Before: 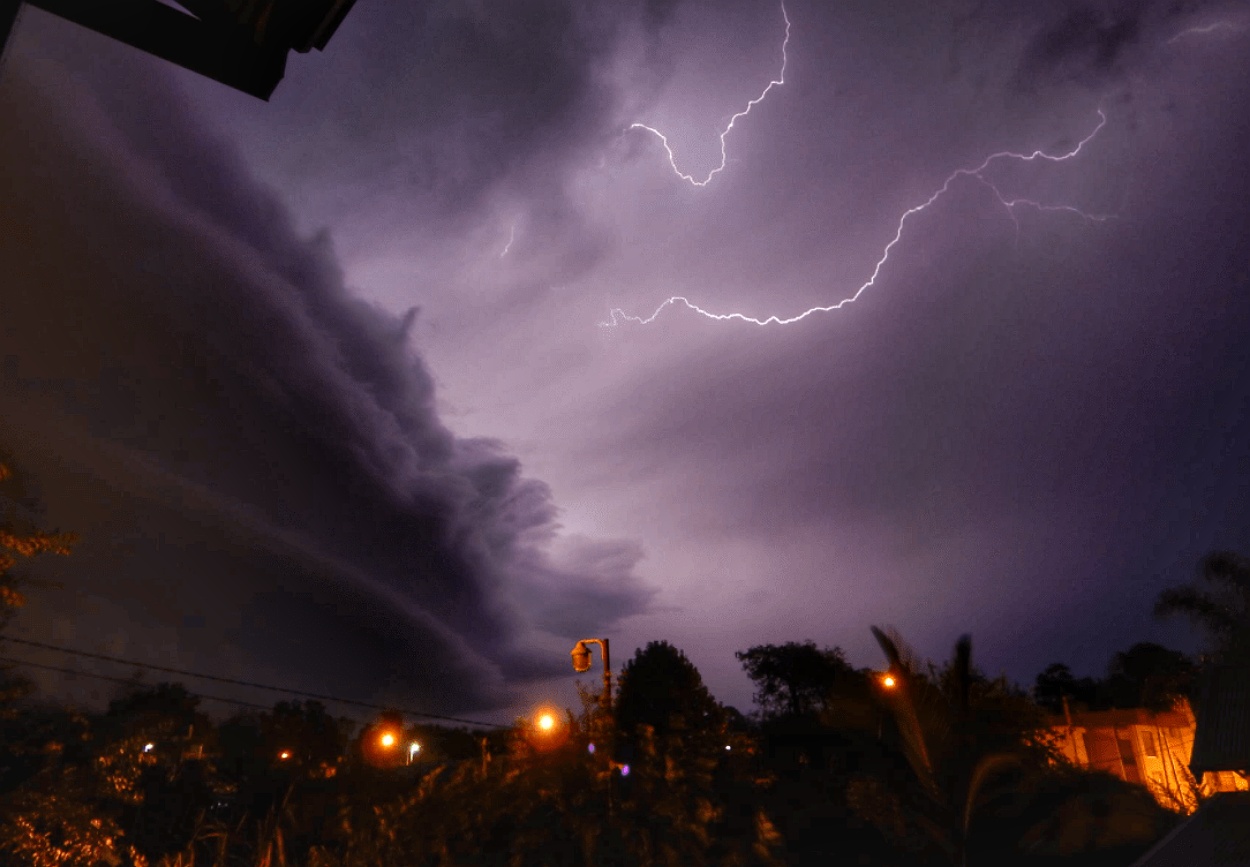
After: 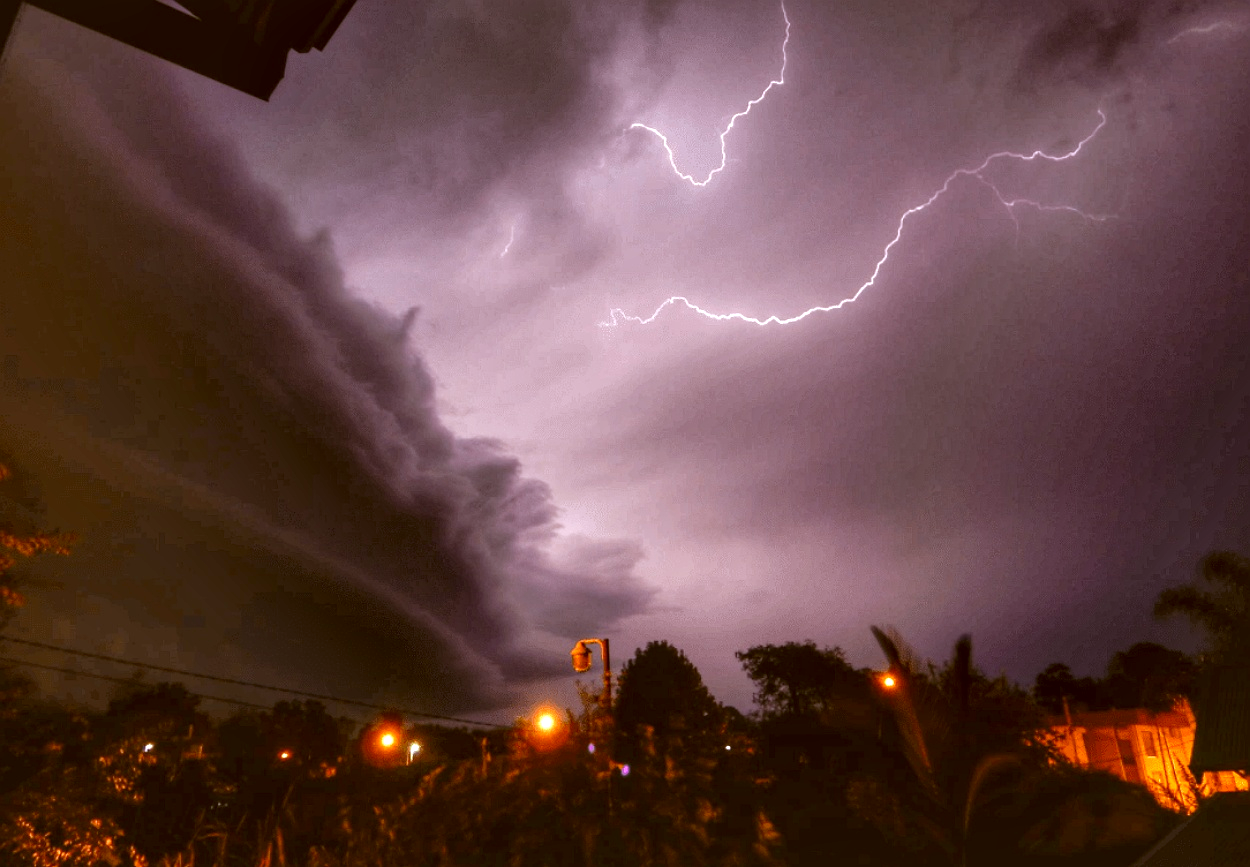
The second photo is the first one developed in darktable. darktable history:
local contrast: detail 110%
exposure: black level correction 0, exposure 0.7 EV, compensate exposure bias true, compensate highlight preservation false
color correction: highlights a* -0.482, highlights b* 0.161, shadows a* 4.66, shadows b* 20.72
